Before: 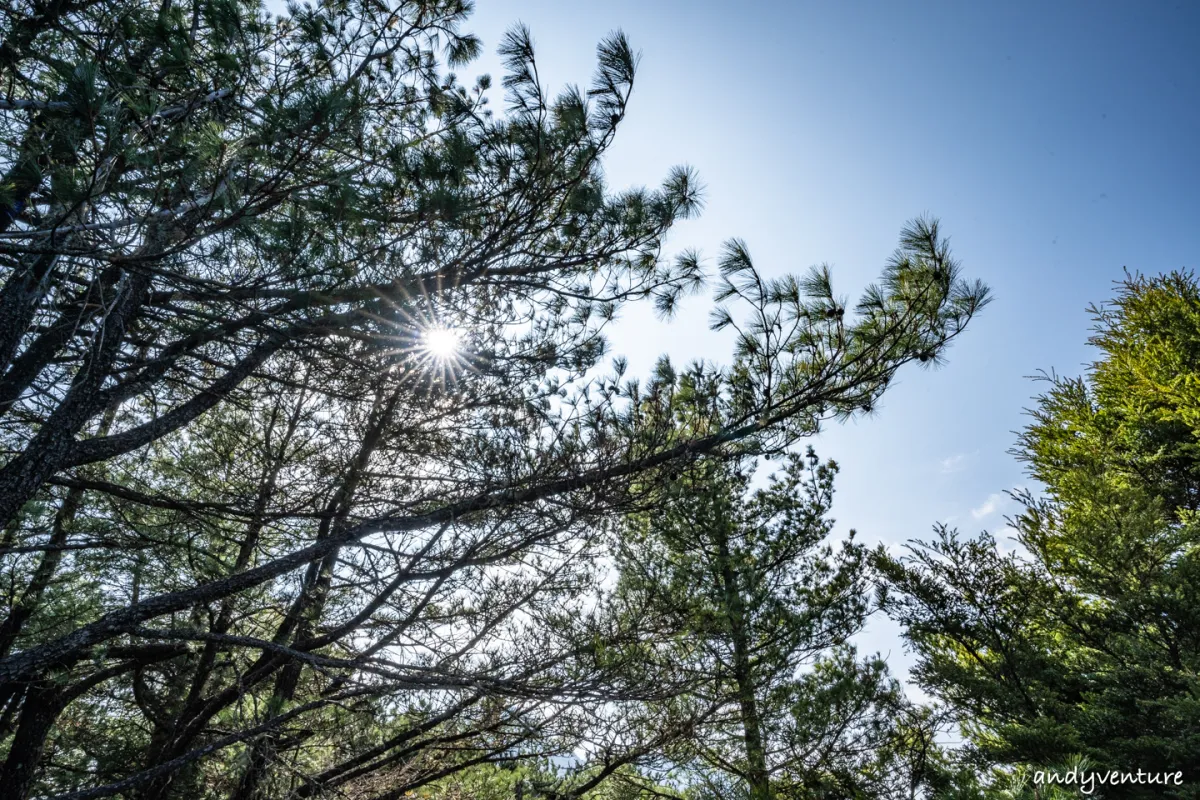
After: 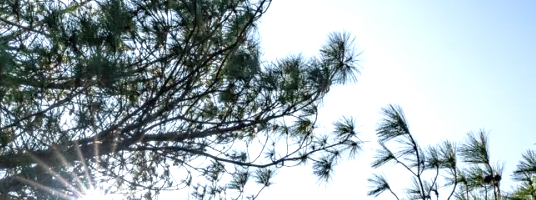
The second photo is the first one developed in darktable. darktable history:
exposure: black level correction 0.001, exposure 0.5 EV, compensate exposure bias true, compensate highlight preservation false
crop: left 28.64%, top 16.832%, right 26.637%, bottom 58.055%
